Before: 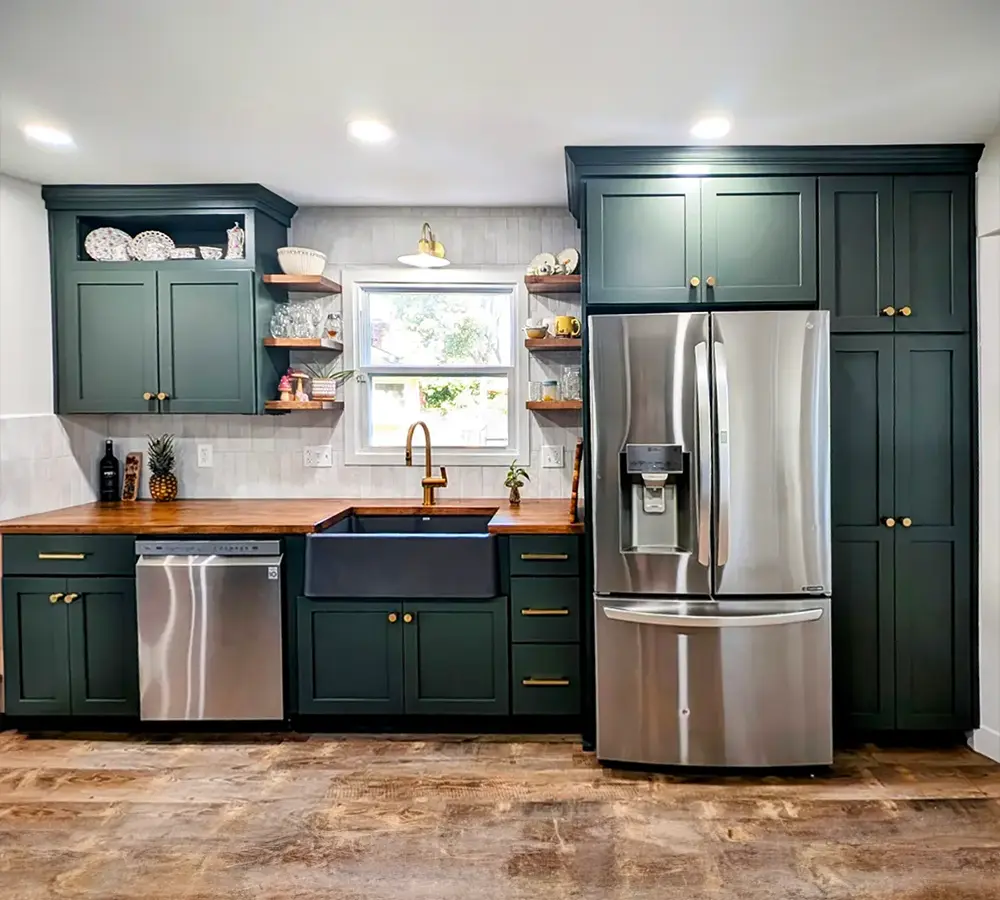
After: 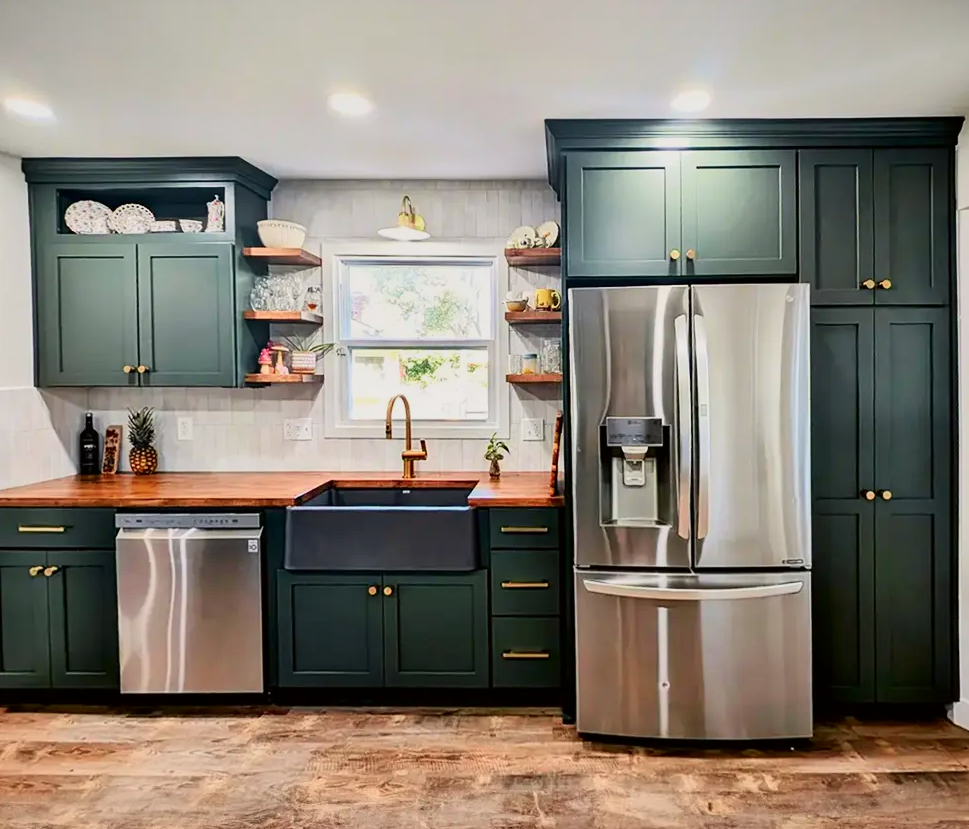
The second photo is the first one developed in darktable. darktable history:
crop: left 2.057%, top 3.064%, right 0.959%, bottom 4.82%
shadows and highlights: shadows 13.83, white point adjustment 1.26, soften with gaussian
tone curve: curves: ch0 [(0, 0) (0.091, 0.074) (0.184, 0.168) (0.491, 0.519) (0.748, 0.765) (1, 0.919)]; ch1 [(0, 0) (0.179, 0.173) (0.322, 0.32) (0.424, 0.424) (0.502, 0.504) (0.56, 0.578) (0.631, 0.667) (0.777, 0.806) (1, 1)]; ch2 [(0, 0) (0.434, 0.447) (0.483, 0.487) (0.547, 0.564) (0.676, 0.673) (1, 1)], color space Lab, independent channels, preserve colors none
